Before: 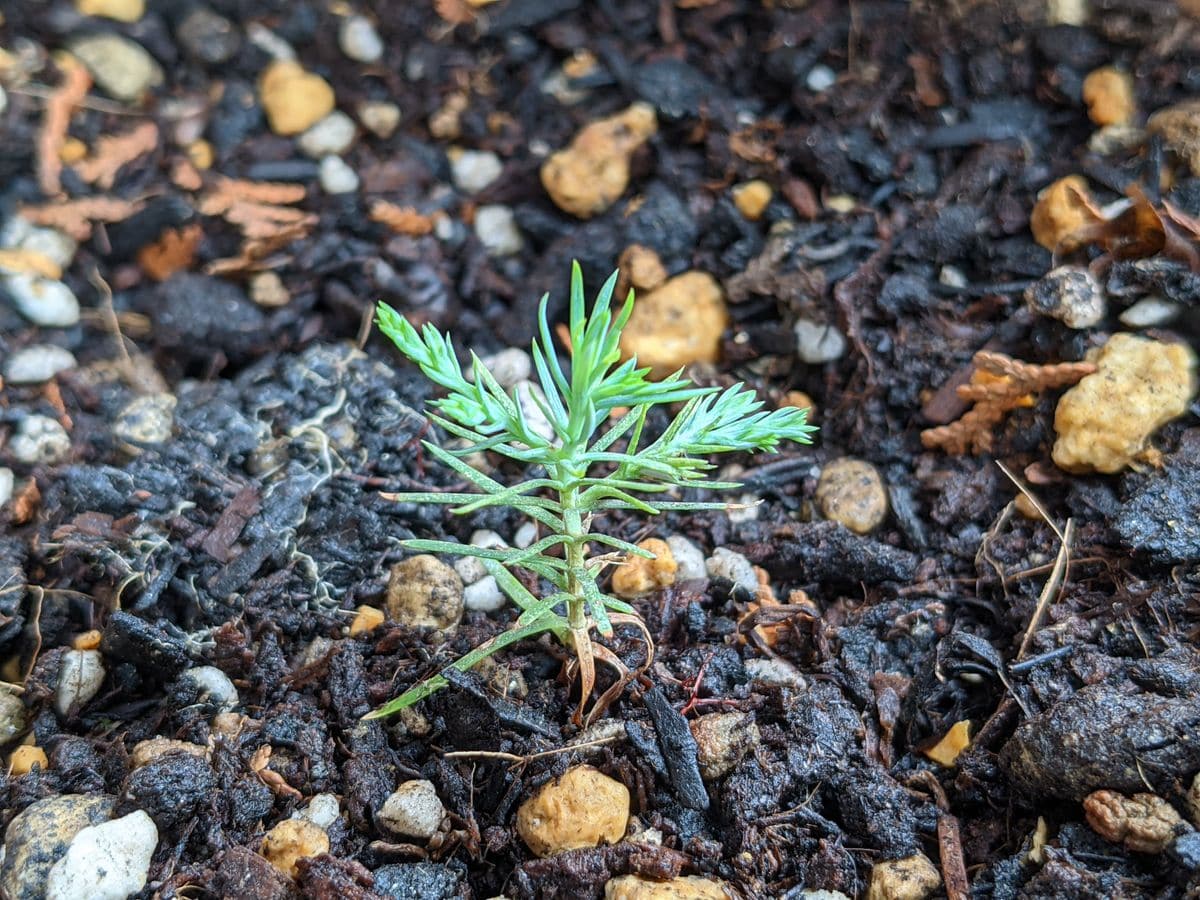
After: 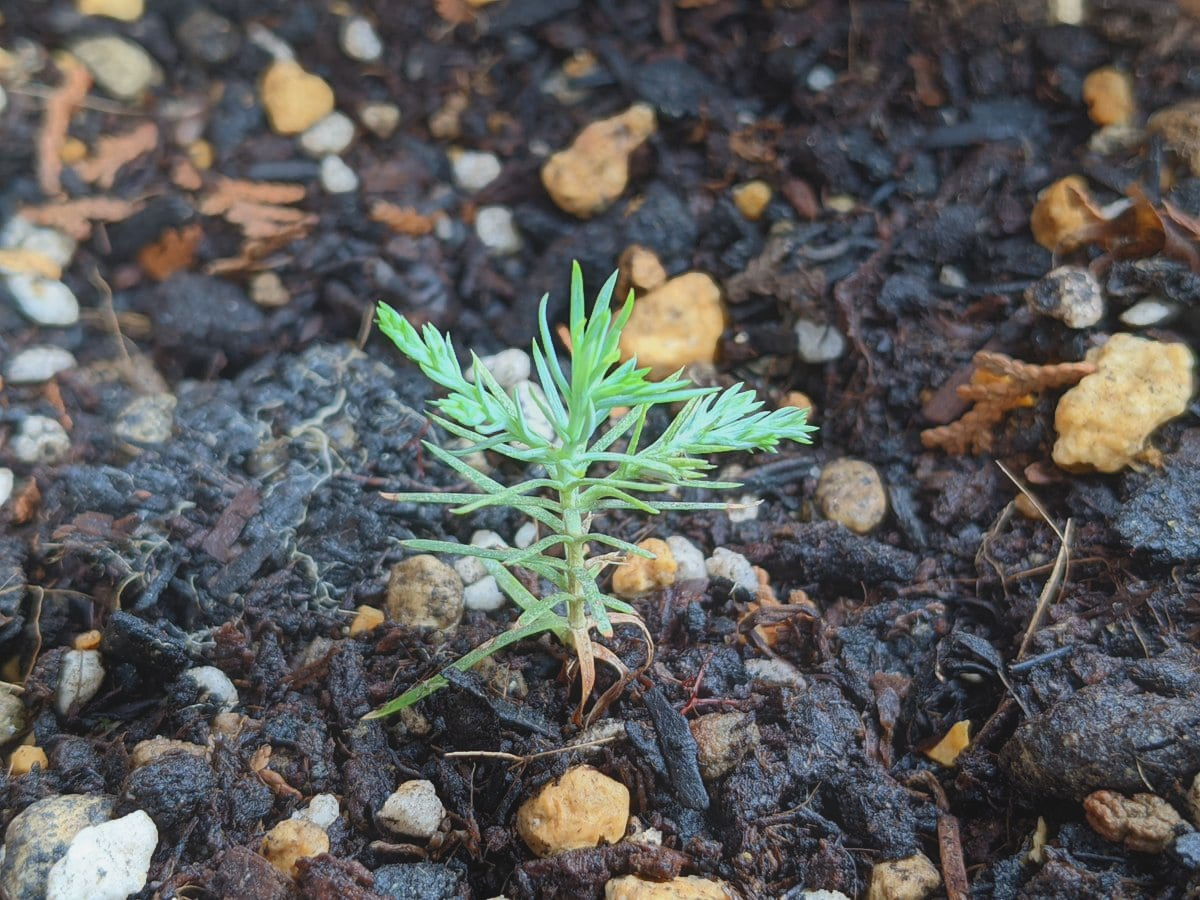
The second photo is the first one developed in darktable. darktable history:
contrast equalizer: octaves 7, y [[0.6 ×6], [0.55 ×6], [0 ×6], [0 ×6], [0 ×6]], mix -0.984
